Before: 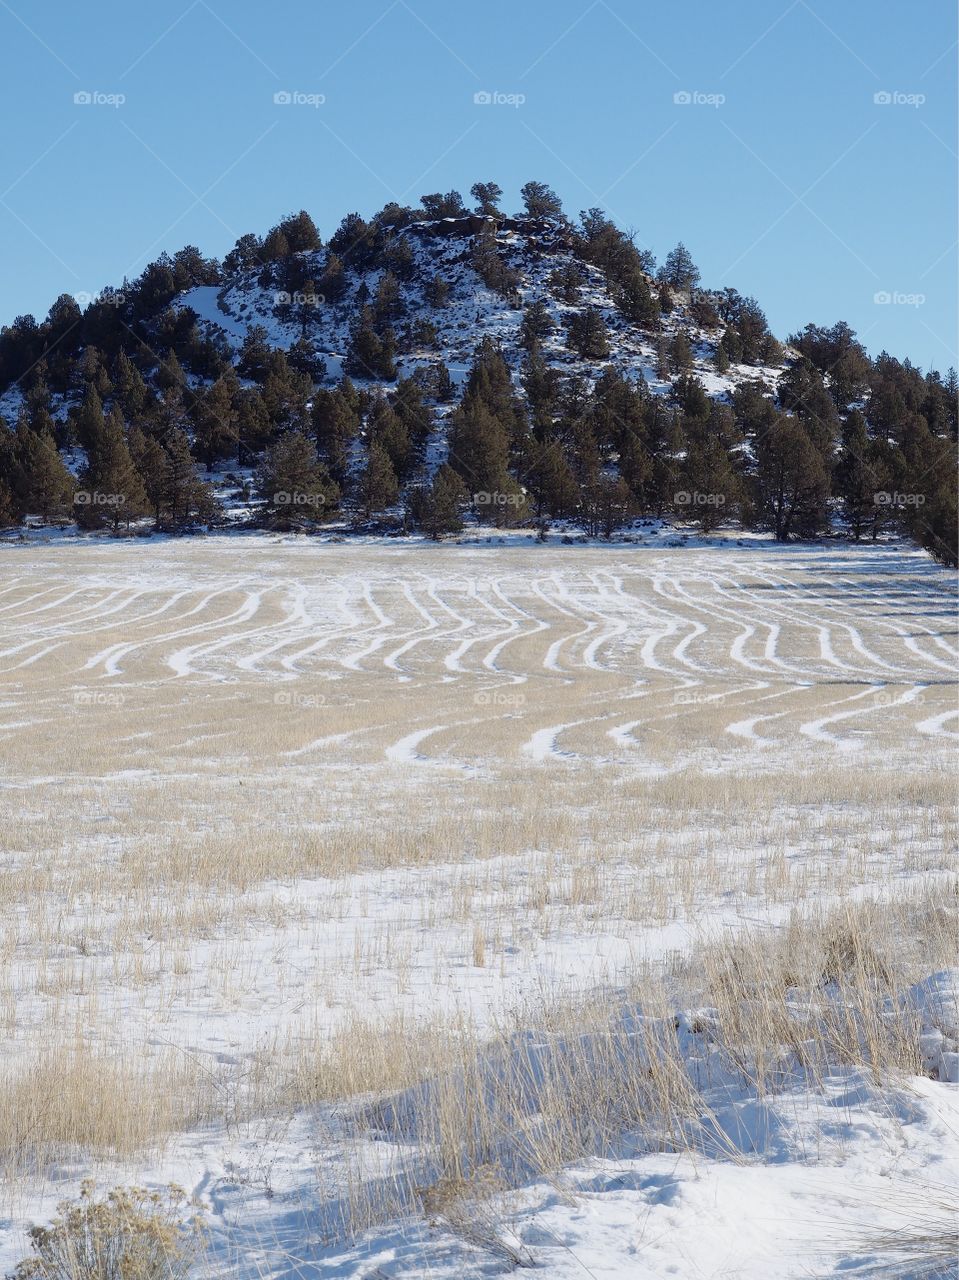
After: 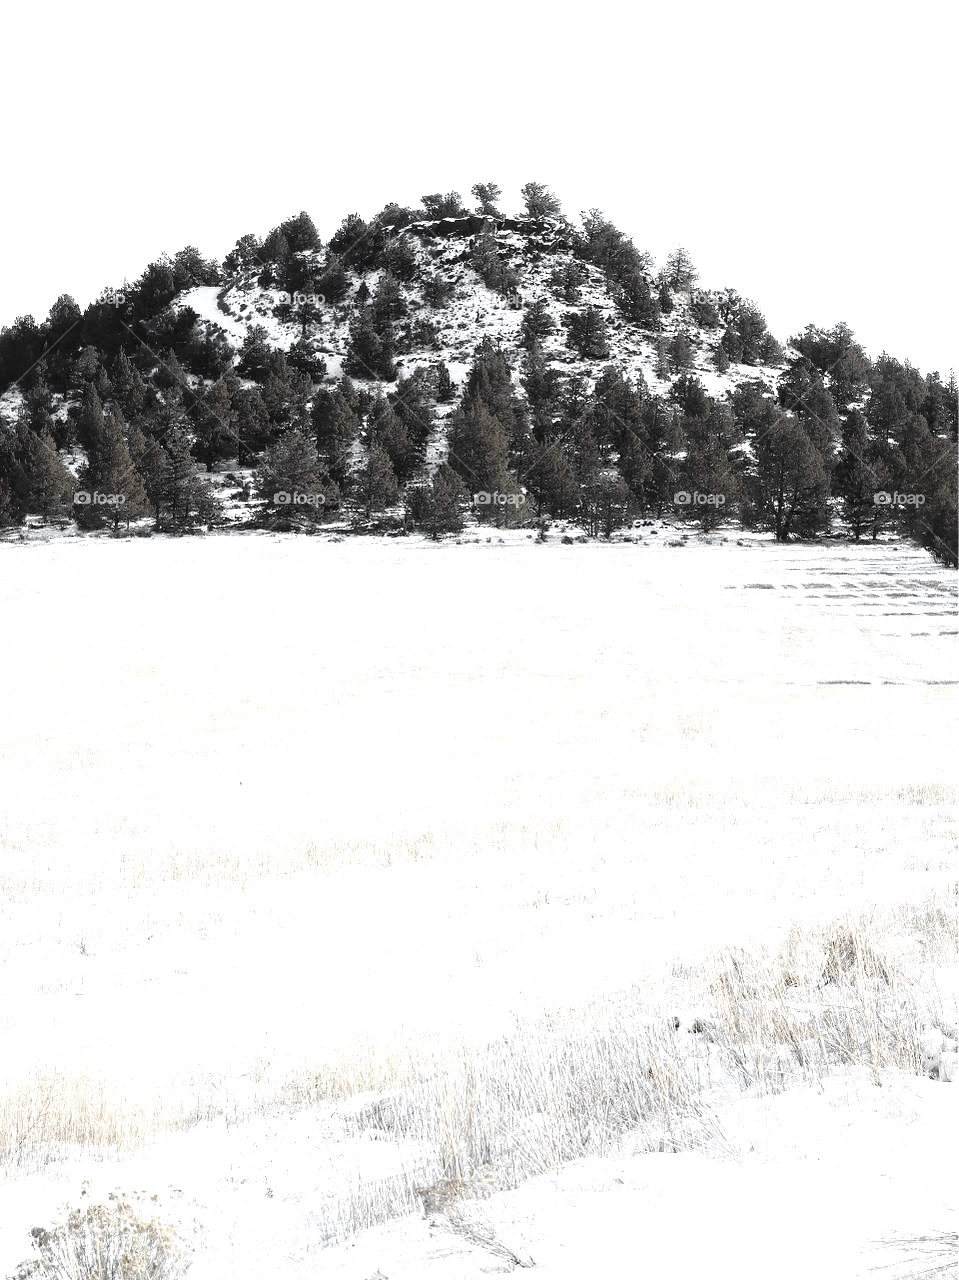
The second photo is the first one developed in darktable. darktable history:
tone equalizer: -8 EV -0.417 EV, -7 EV -0.389 EV, -6 EV -0.333 EV, -5 EV -0.222 EV, -3 EV 0.222 EV, -2 EV 0.333 EV, -1 EV 0.389 EV, +0 EV 0.417 EV, edges refinement/feathering 500, mask exposure compensation -1.57 EV, preserve details no
color zones: curves: ch0 [(0, 0.613) (0.01, 0.613) (0.245, 0.448) (0.498, 0.529) (0.642, 0.665) (0.879, 0.777) (0.99, 0.613)]; ch1 [(0, 0.035) (0.121, 0.189) (0.259, 0.197) (0.415, 0.061) (0.589, 0.022) (0.732, 0.022) (0.857, 0.026) (0.991, 0.053)]
exposure: black level correction 0, exposure 1 EV, compensate highlight preservation false
